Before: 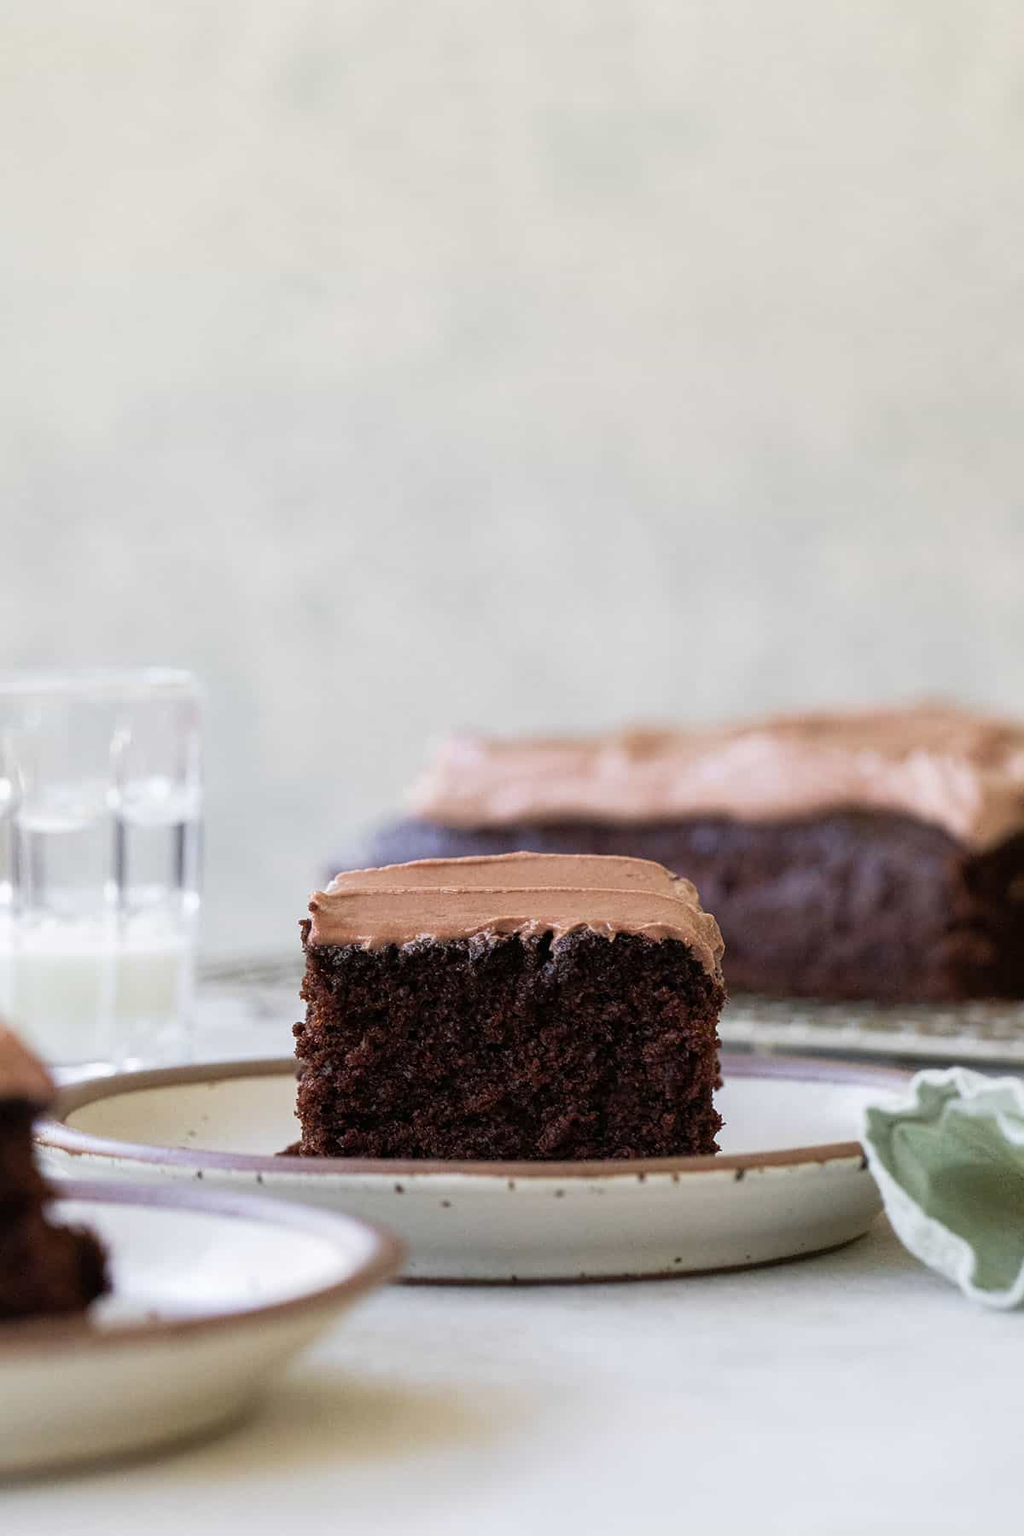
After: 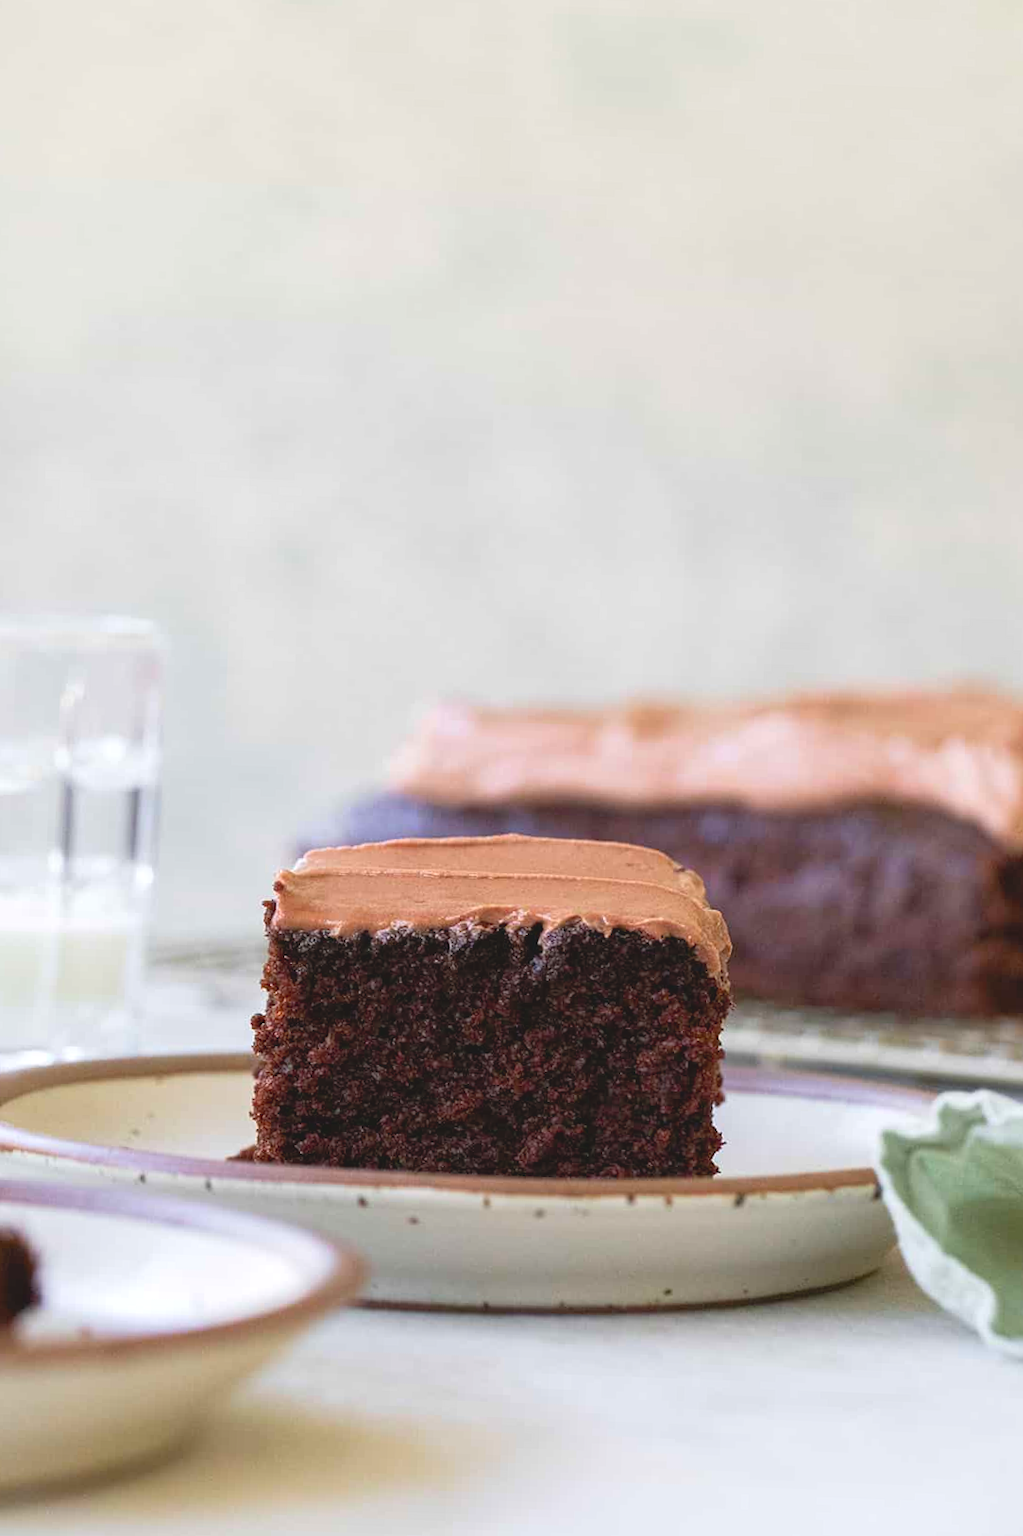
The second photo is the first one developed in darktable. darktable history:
crop and rotate: angle -2.1°, left 3.163%, top 4.028%, right 1.527%, bottom 0.663%
exposure: black level correction 0.001, exposure 0.499 EV, compensate exposure bias true, compensate highlight preservation false
contrast brightness saturation: contrast -0.179, saturation 0.188
